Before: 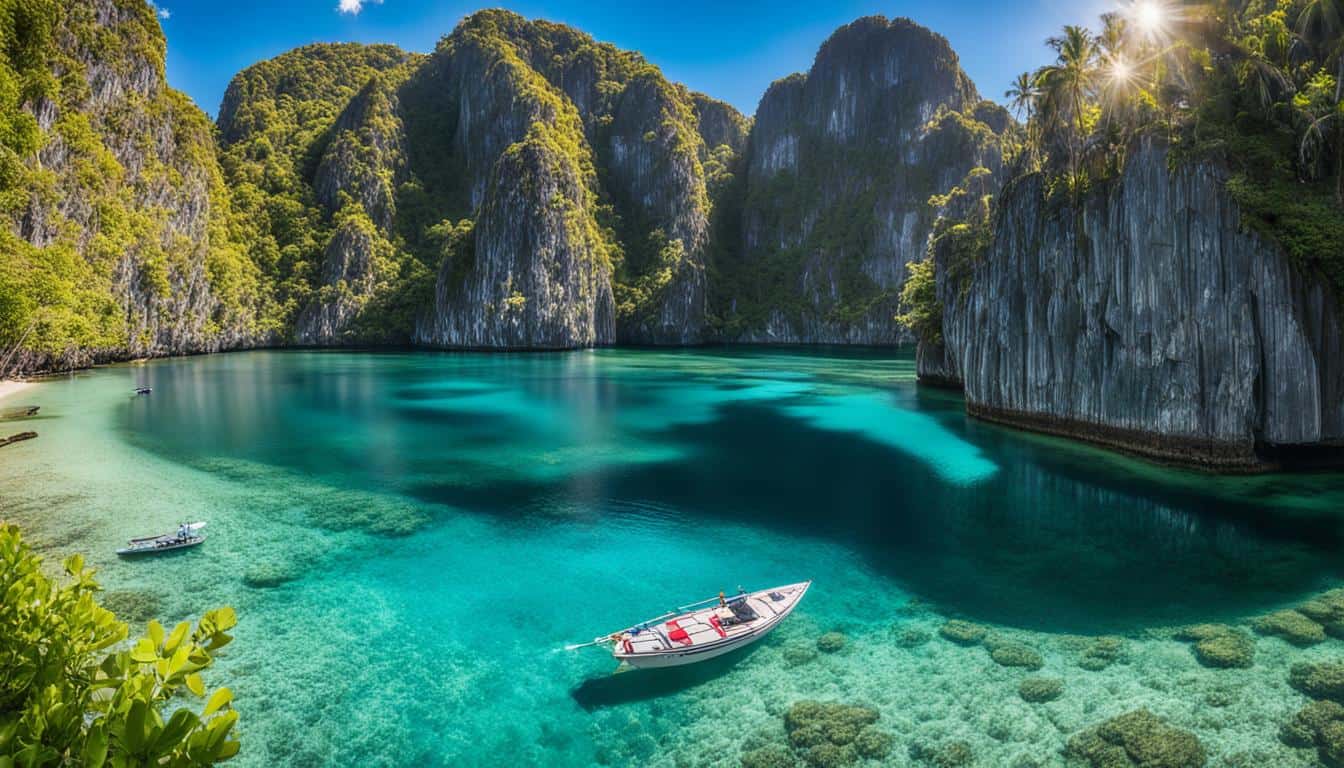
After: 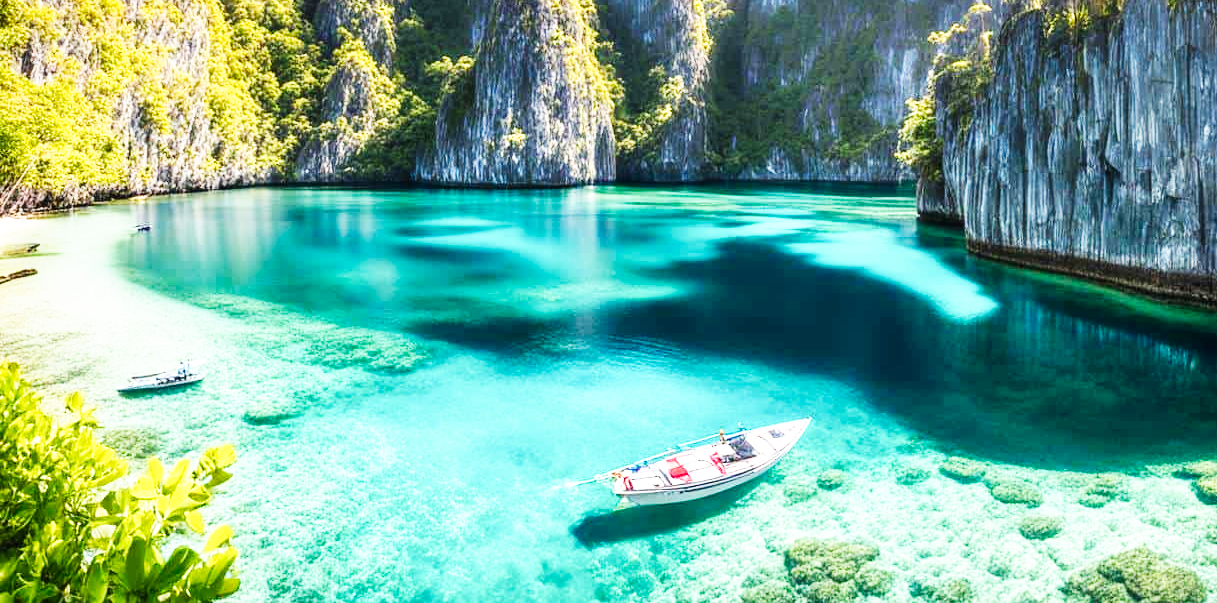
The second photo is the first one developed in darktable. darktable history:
exposure: black level correction 0, exposure 0.499 EV, compensate highlight preservation false
base curve: curves: ch0 [(0, 0) (0.007, 0.004) (0.027, 0.03) (0.046, 0.07) (0.207, 0.54) (0.442, 0.872) (0.673, 0.972) (1, 1)], preserve colors none
crop: top 21.239%, right 9.442%, bottom 0.216%
